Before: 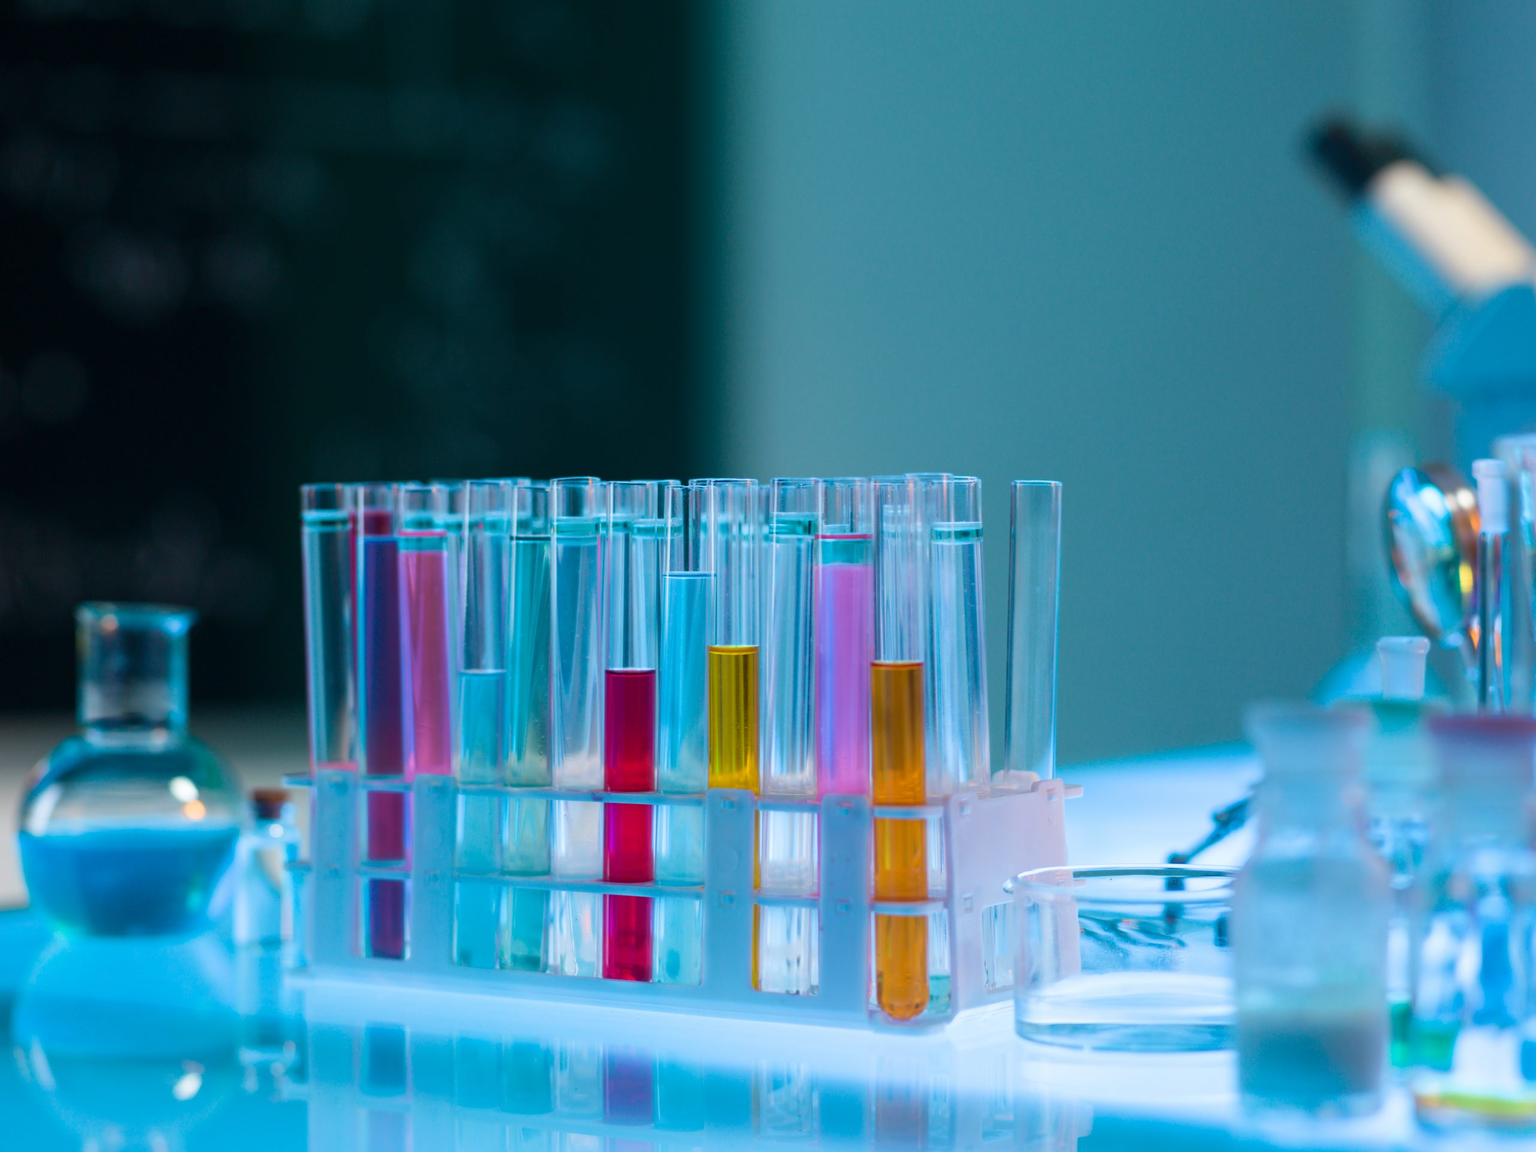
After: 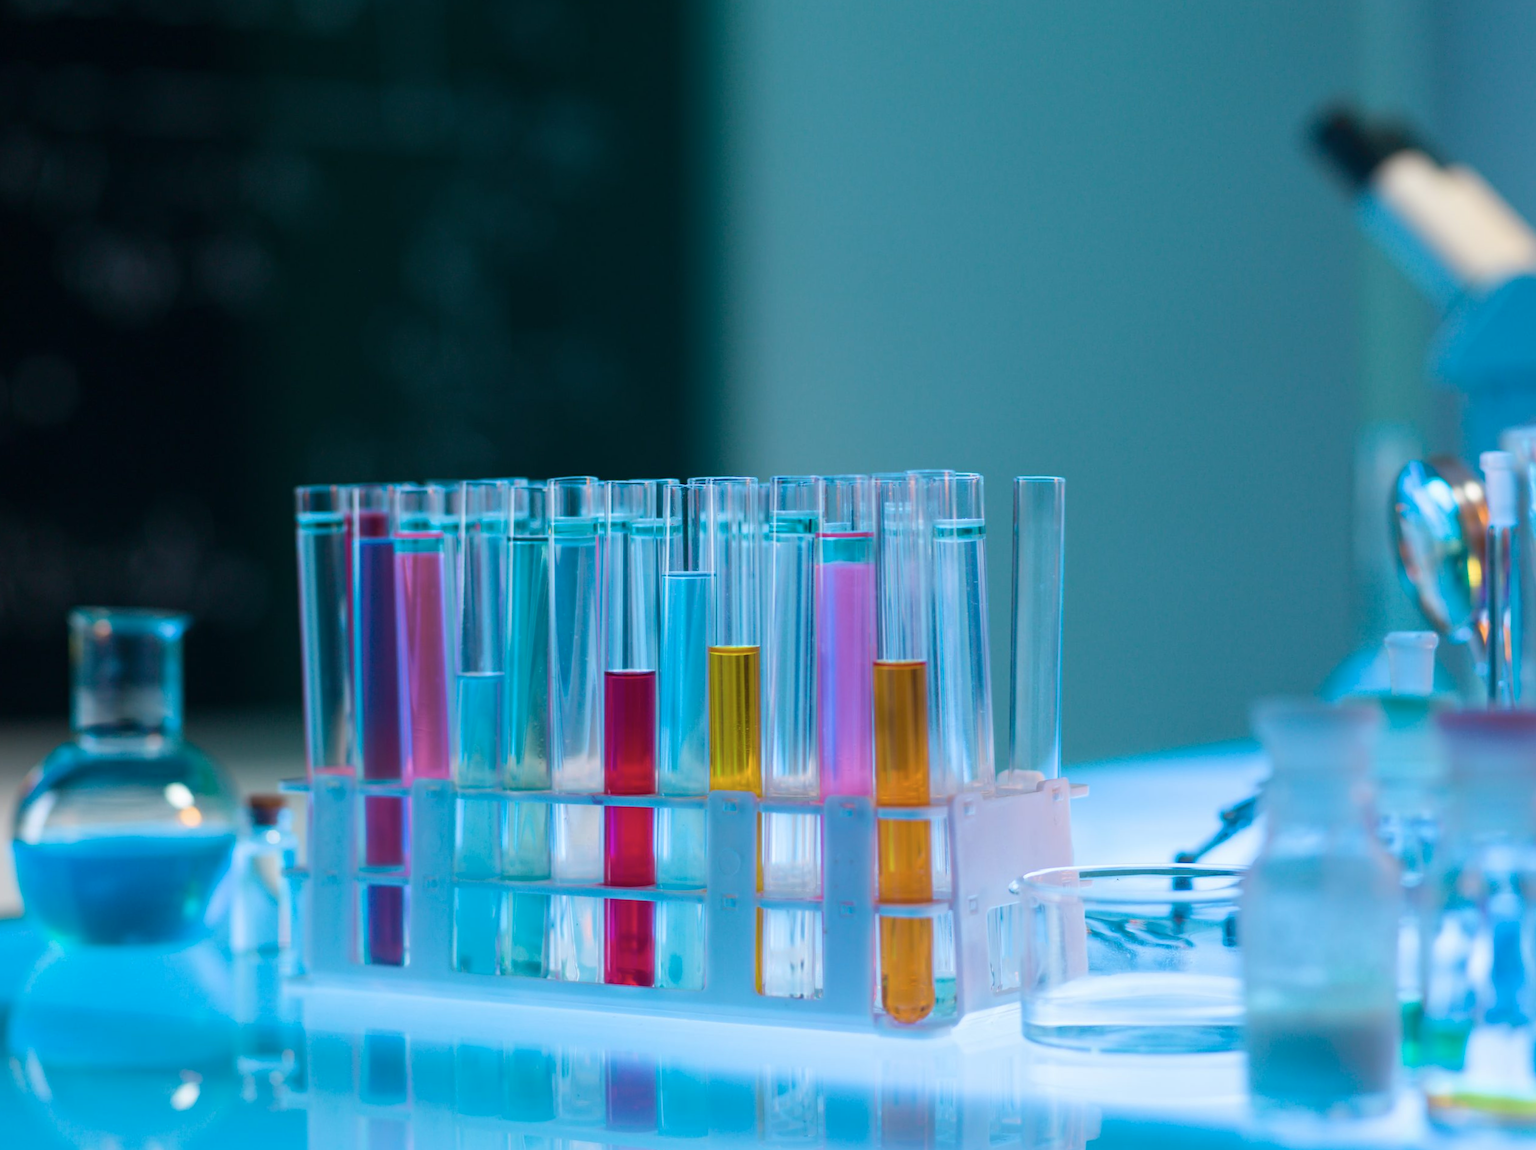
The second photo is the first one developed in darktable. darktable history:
color zones: curves: ch1 [(0, 0.469) (0.01, 0.469) (0.12, 0.446) (0.248, 0.469) (0.5, 0.5) (0.748, 0.5) (0.99, 0.469) (1, 0.469)]
rotate and perspective: rotation -0.45°, automatic cropping original format, crop left 0.008, crop right 0.992, crop top 0.012, crop bottom 0.988
